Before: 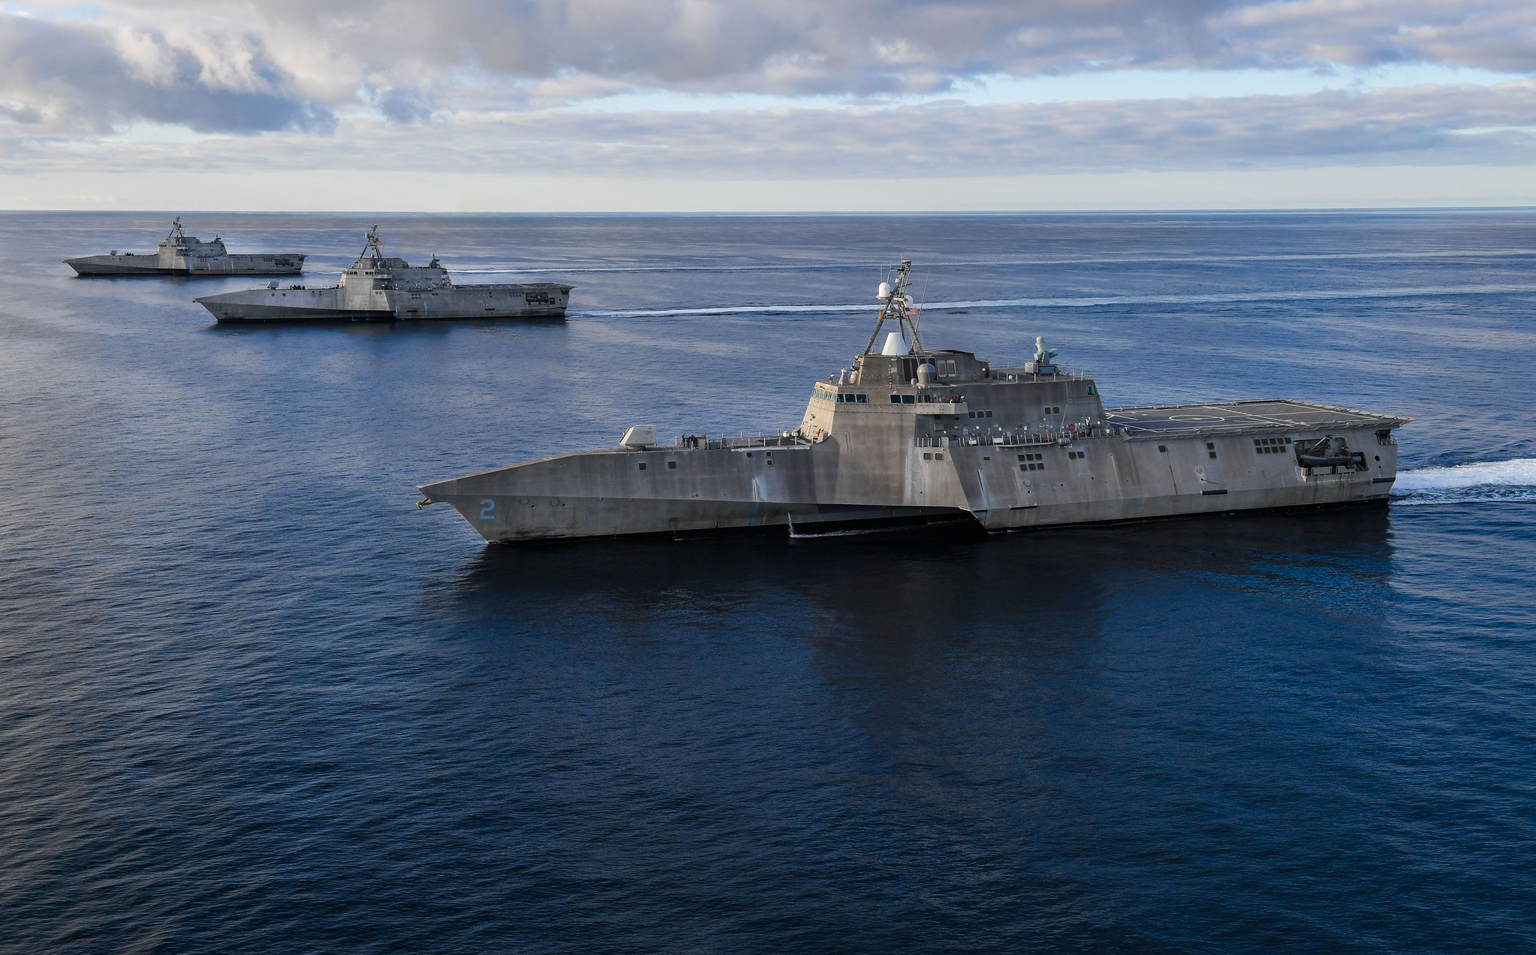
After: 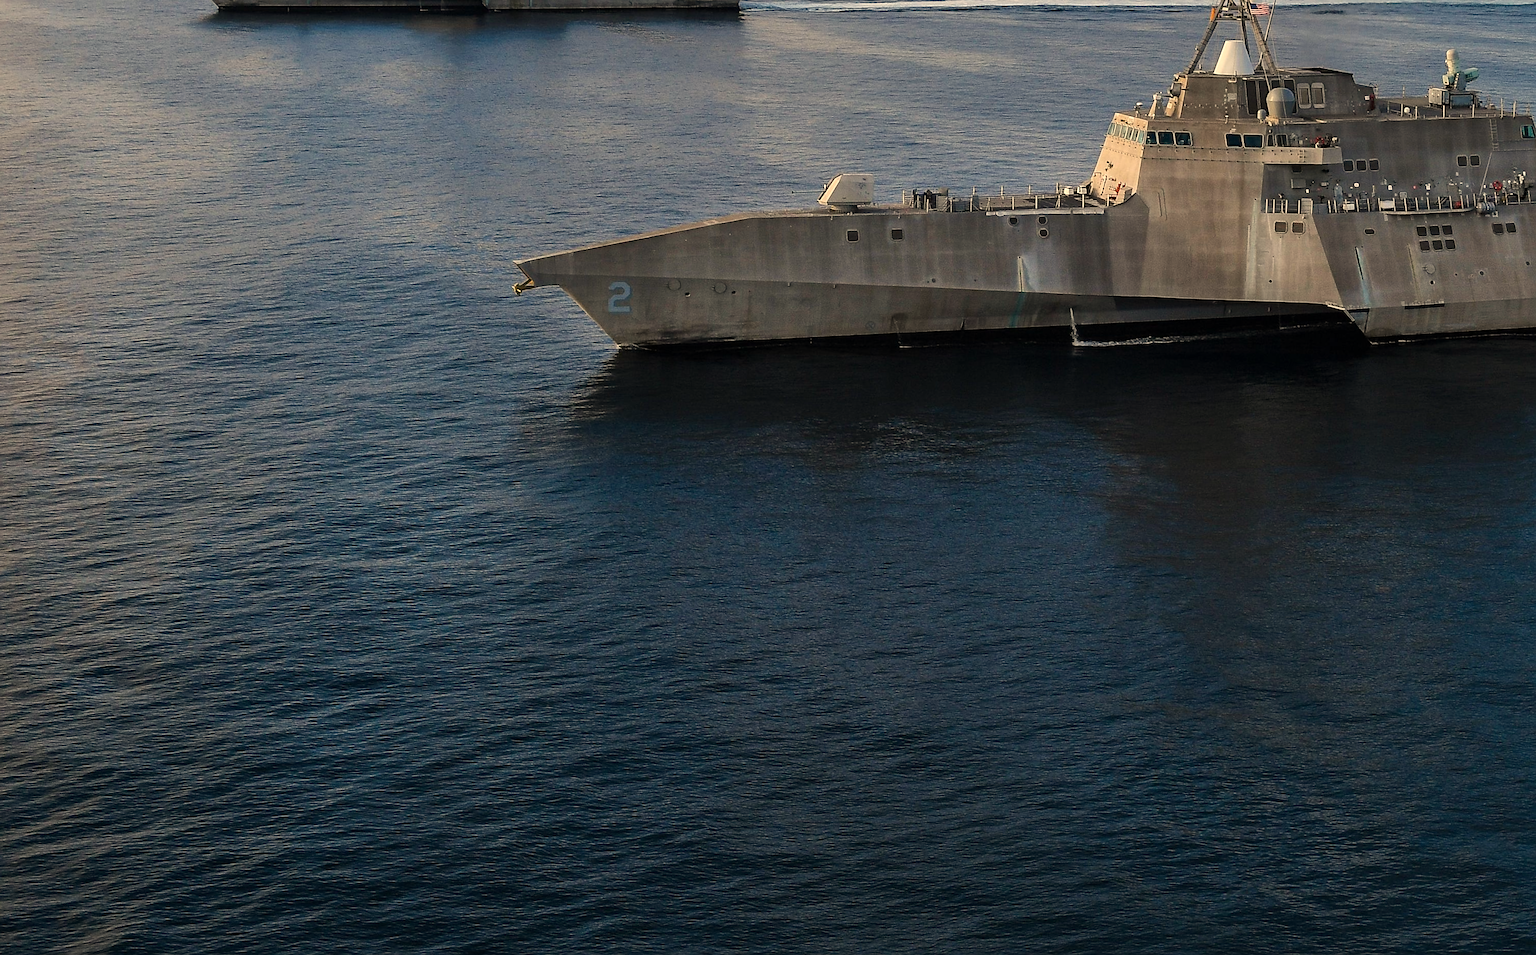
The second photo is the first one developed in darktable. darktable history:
white balance: red 1.123, blue 0.83
crop and rotate: angle -0.82°, left 3.85%, top 31.828%, right 27.992%
sharpen: on, module defaults
